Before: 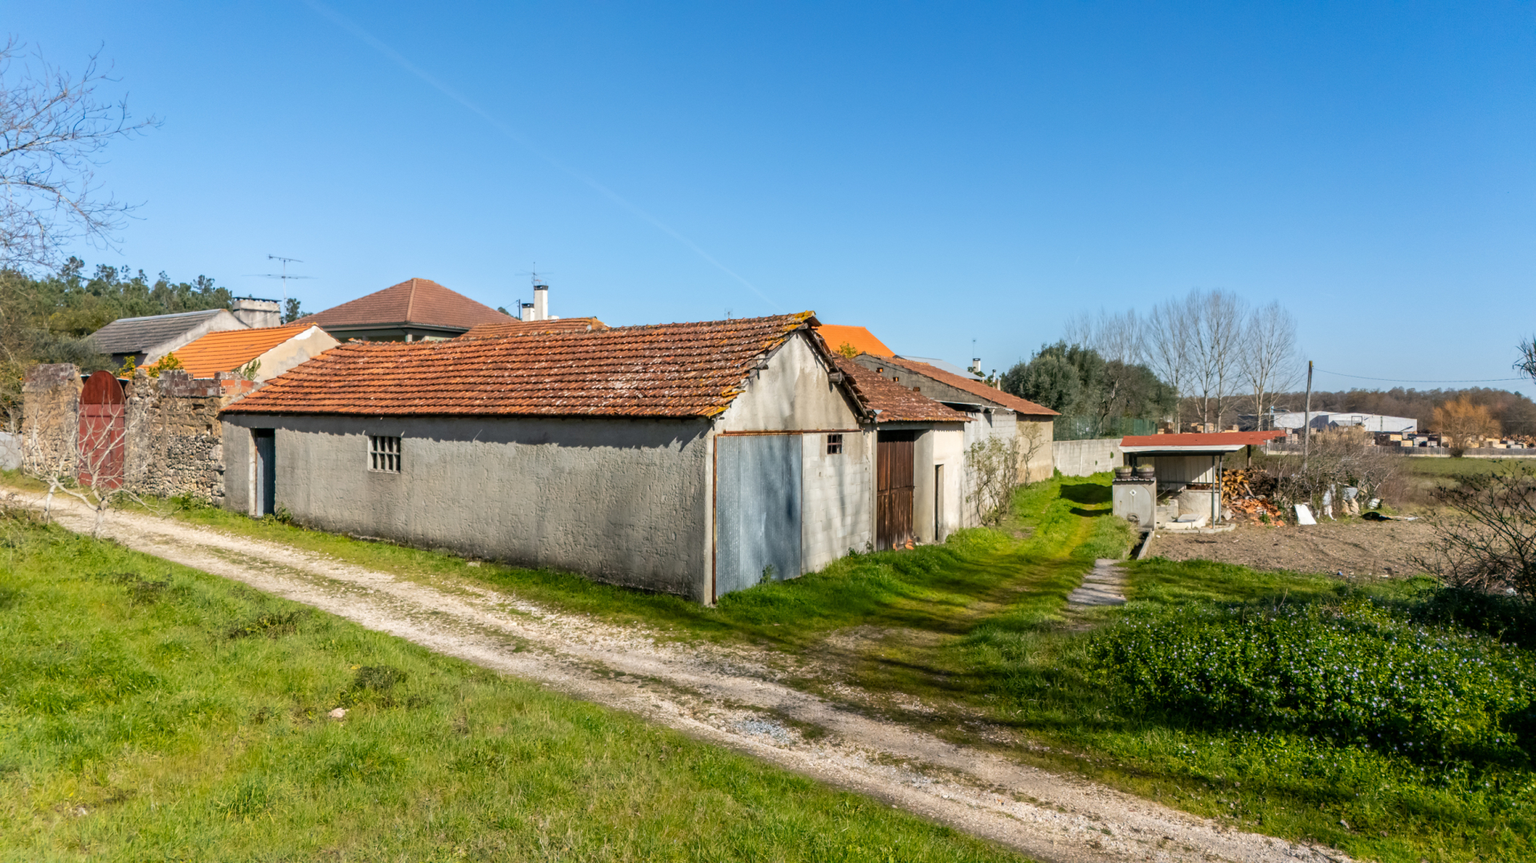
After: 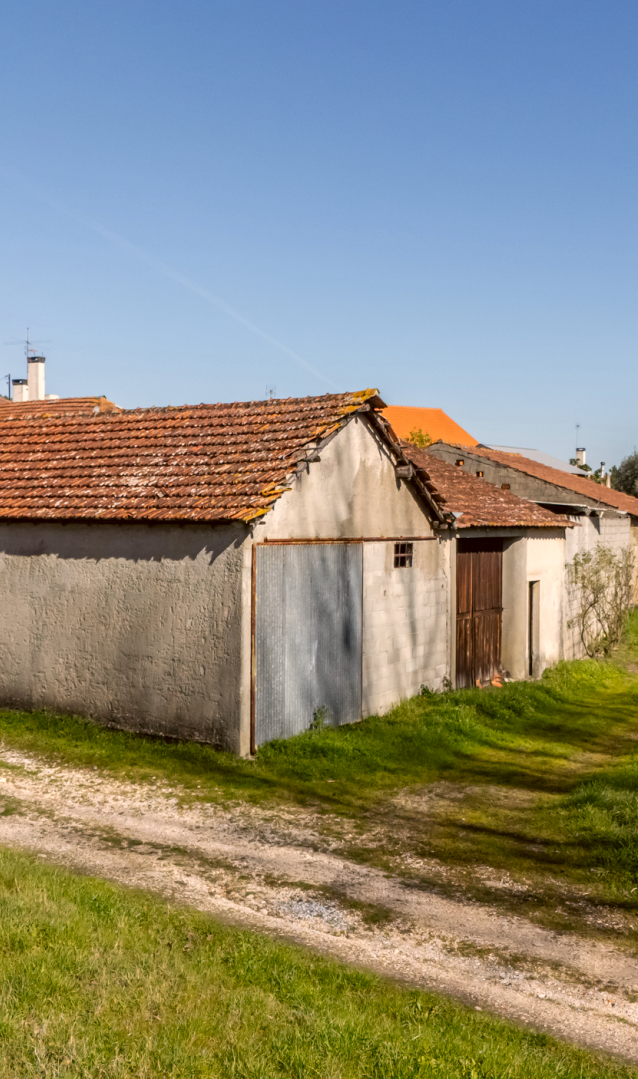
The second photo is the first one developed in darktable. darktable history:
color correction: highlights a* 6.27, highlights b* 8.19, shadows a* 5.94, shadows b* 7.23, saturation 0.9
crop: left 33.36%, right 33.36%
